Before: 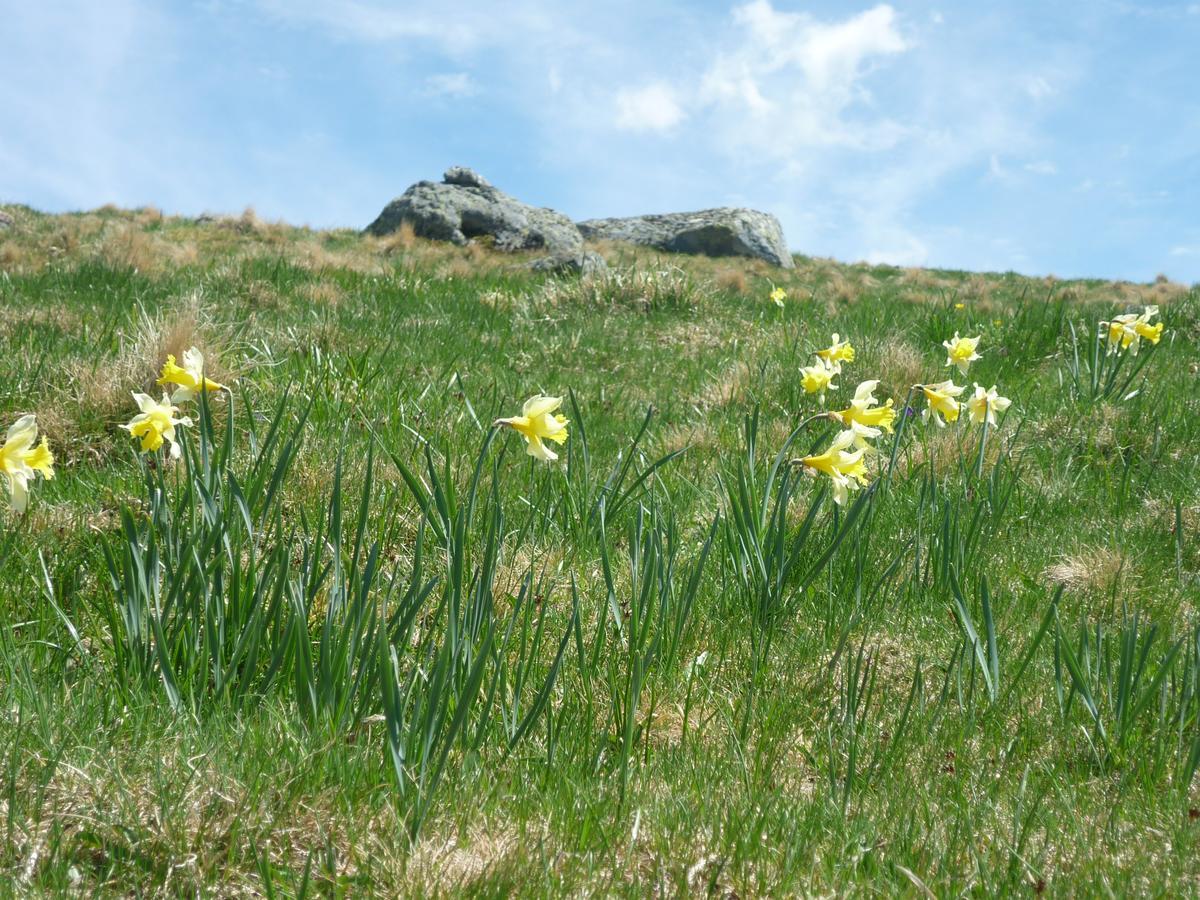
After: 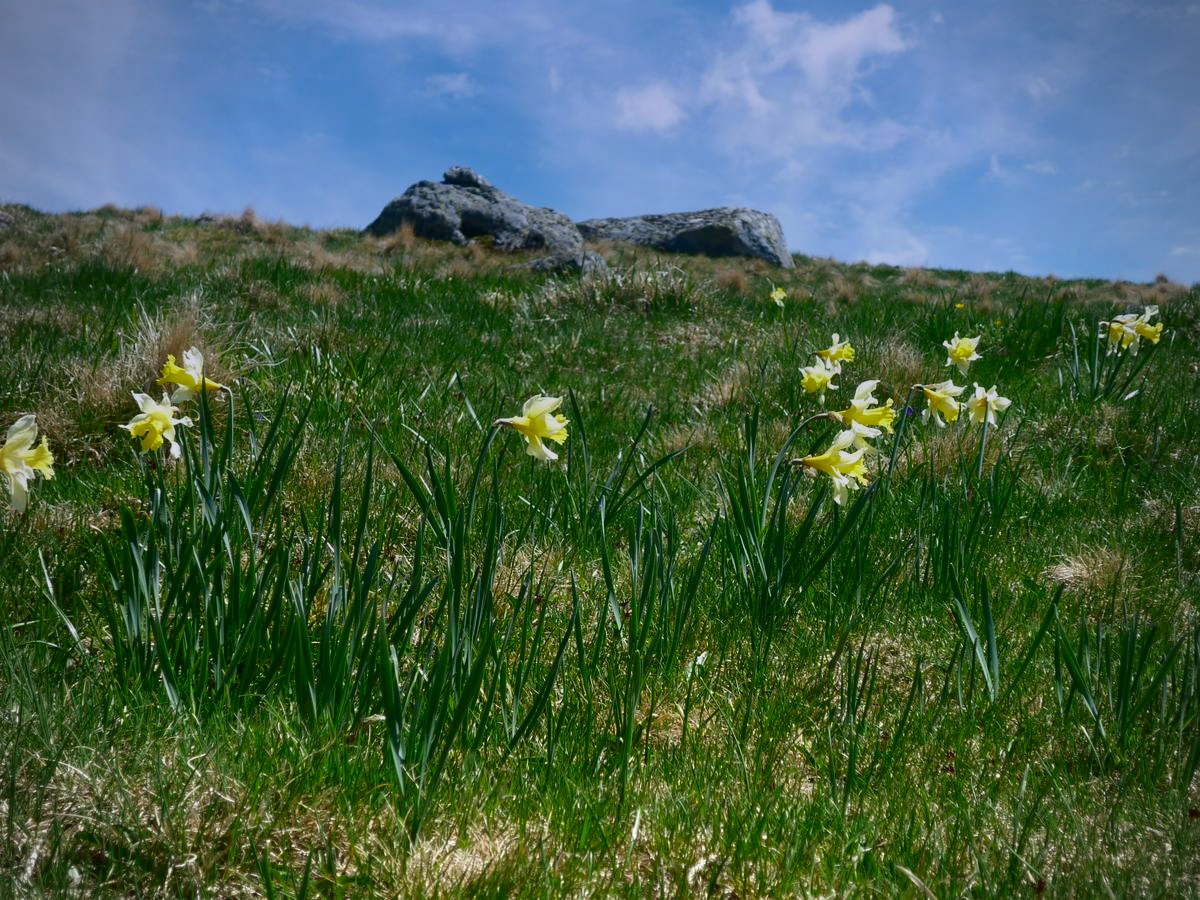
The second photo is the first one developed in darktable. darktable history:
vignetting: fall-off radius 60.92%
graduated density: hue 238.83°, saturation 50%
contrast brightness saturation: contrast 0.1, brightness -0.26, saturation 0.14
